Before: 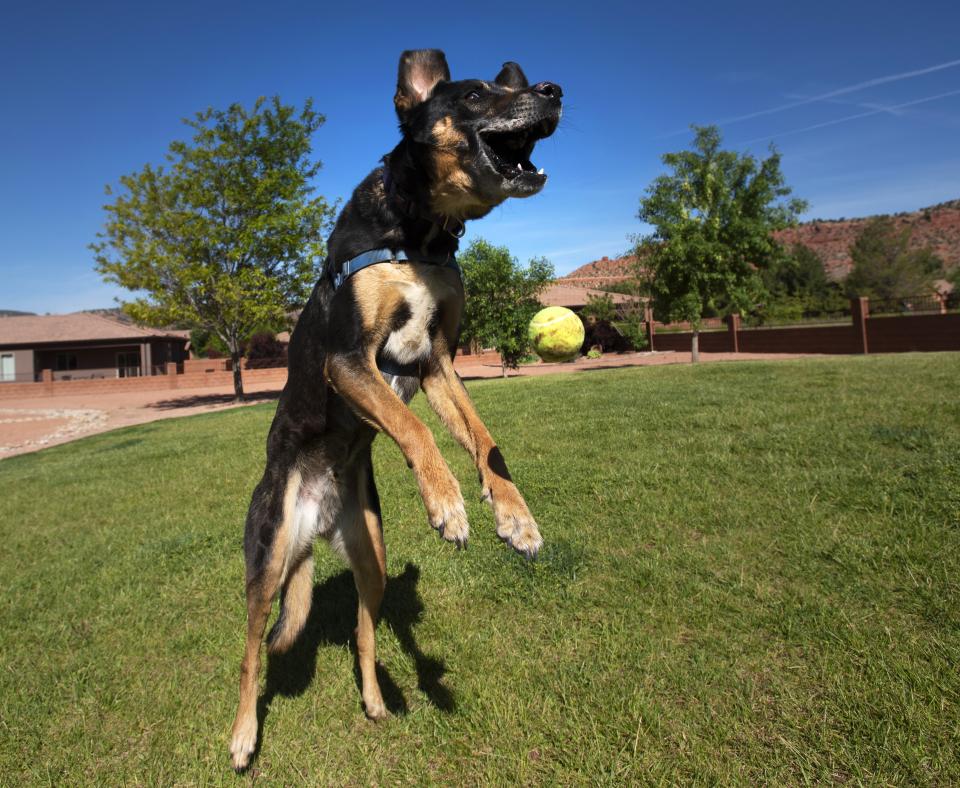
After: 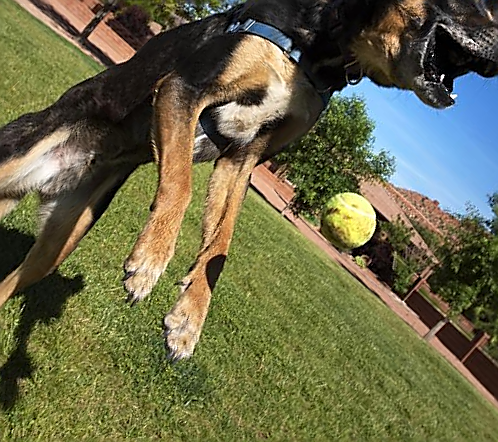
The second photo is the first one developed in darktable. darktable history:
crop and rotate: angle -45.62°, top 16.19%, right 0.91%, bottom 11.666%
sharpen: radius 1.419, amount 1.236, threshold 0.706
